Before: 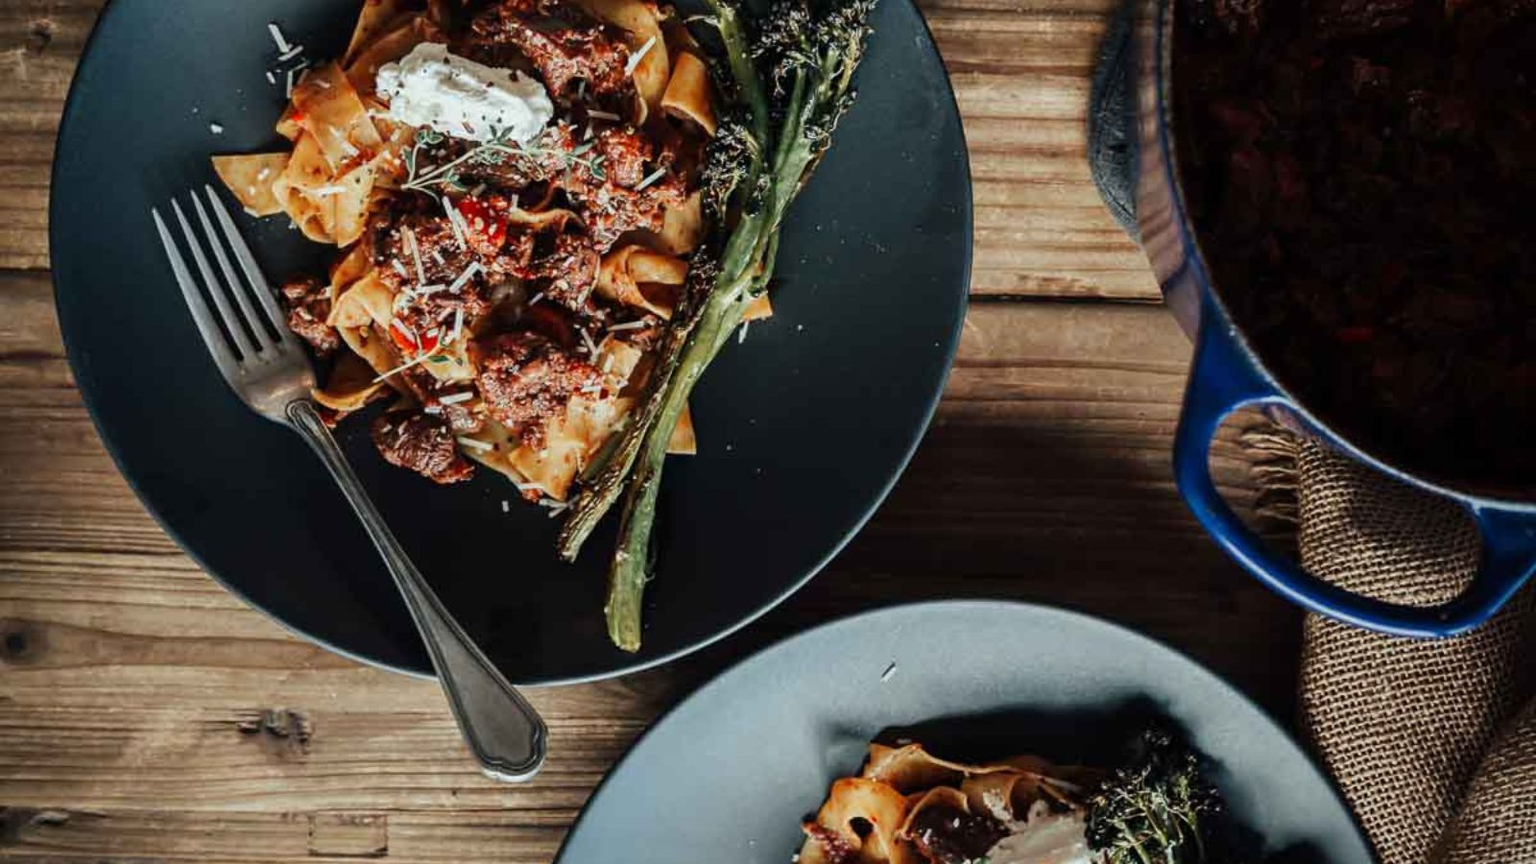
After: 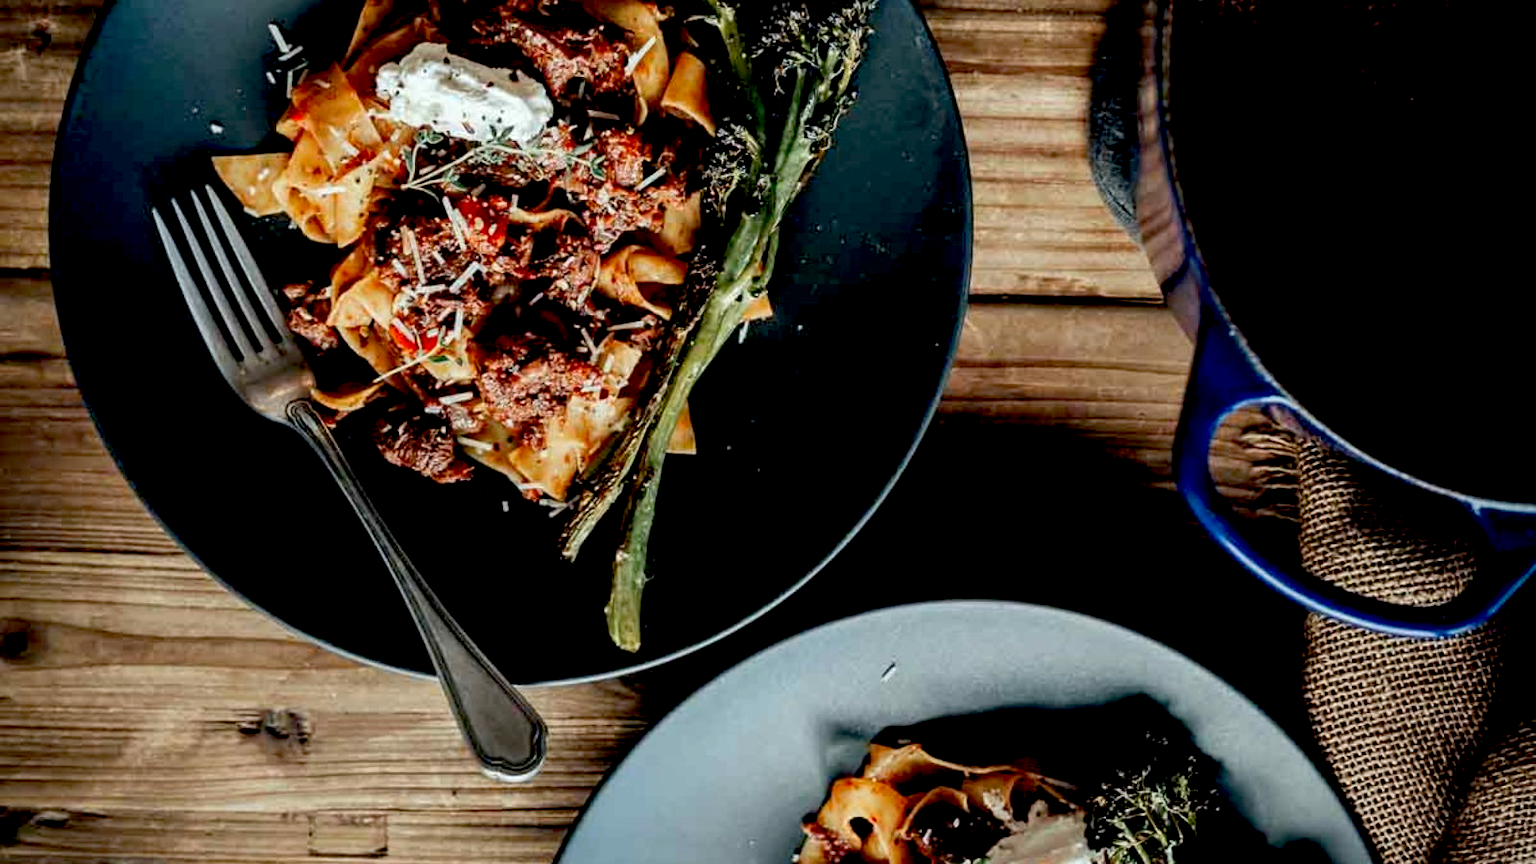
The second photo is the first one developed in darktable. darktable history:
exposure: black level correction 0.024, exposure 0.183 EV, compensate highlight preservation false
tone equalizer: -7 EV 0.094 EV, edges refinement/feathering 500, mask exposure compensation -1.57 EV, preserve details no
